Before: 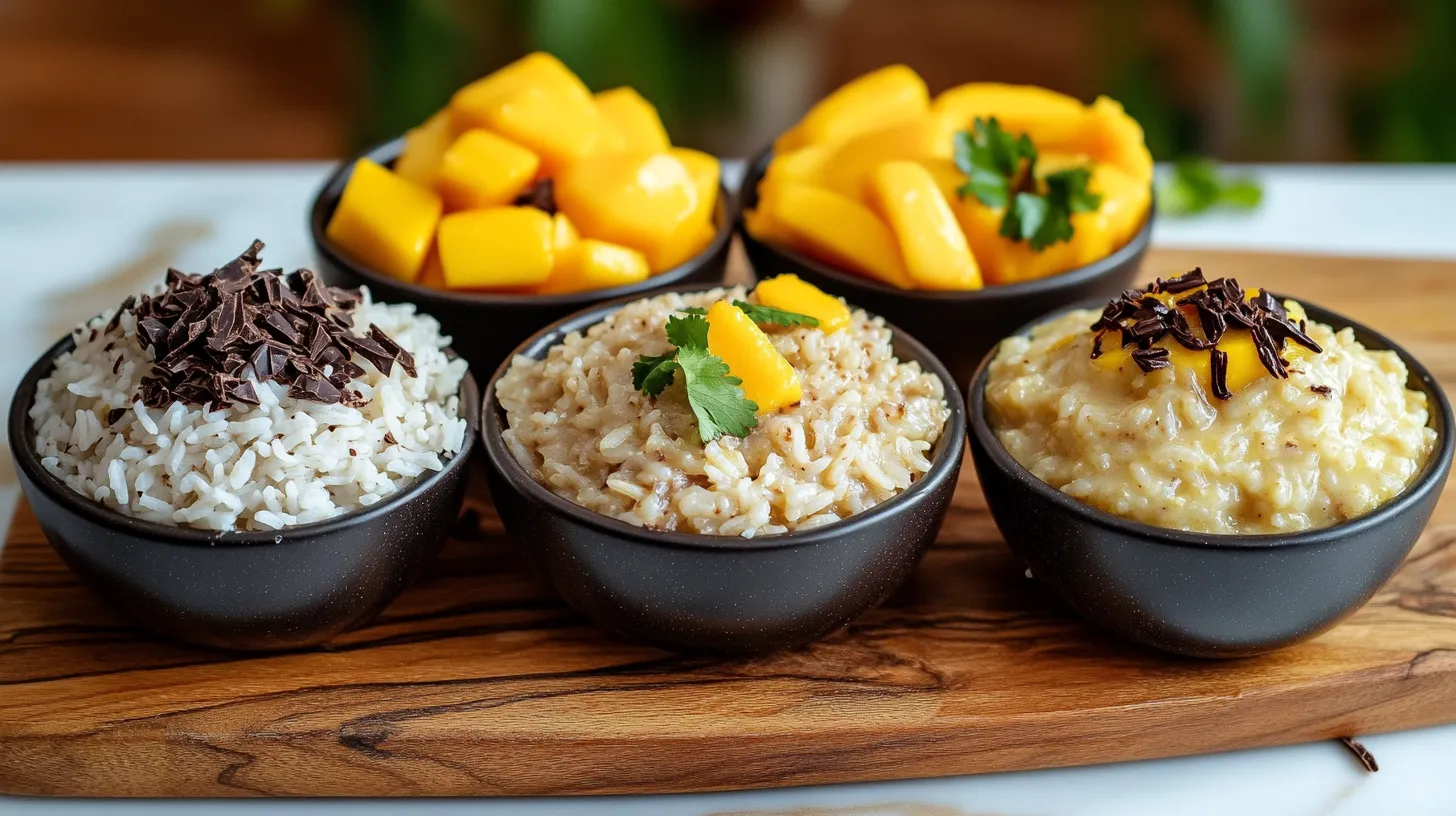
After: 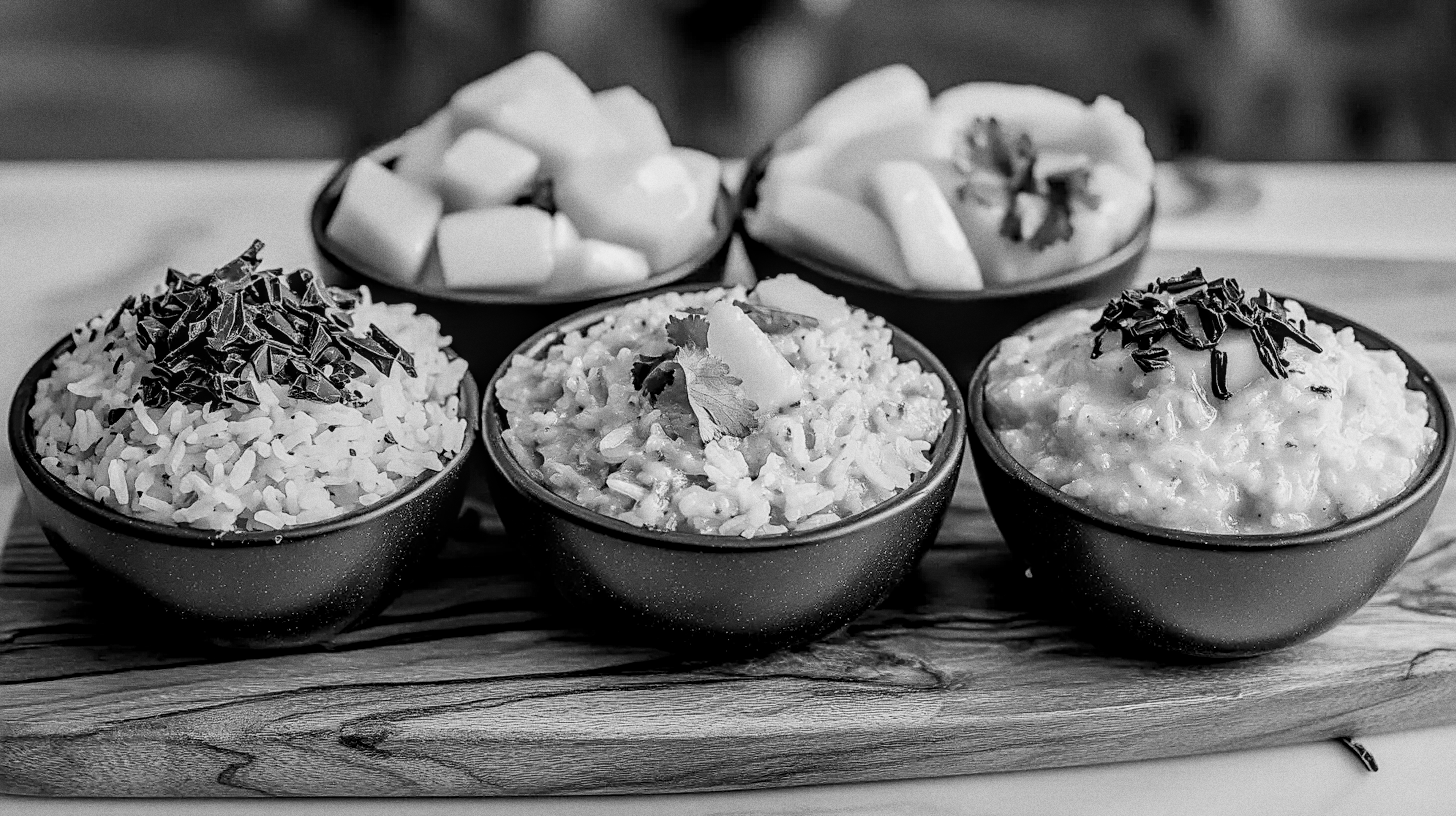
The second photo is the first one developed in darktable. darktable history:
color balance rgb: perceptual saturation grading › global saturation 20%, perceptual saturation grading › highlights -25%, perceptual saturation grading › shadows 25%
exposure: black level correction 0, exposure 1 EV, compensate exposure bias true, compensate highlight preservation false
monochrome: a 26.22, b 42.67, size 0.8
contrast brightness saturation: brightness -0.09
sharpen: on, module defaults
grain: coarseness 0.47 ISO
filmic rgb: black relative exposure -7.65 EV, white relative exposure 4.56 EV, hardness 3.61, color science v6 (2022)
local contrast: detail 130%
